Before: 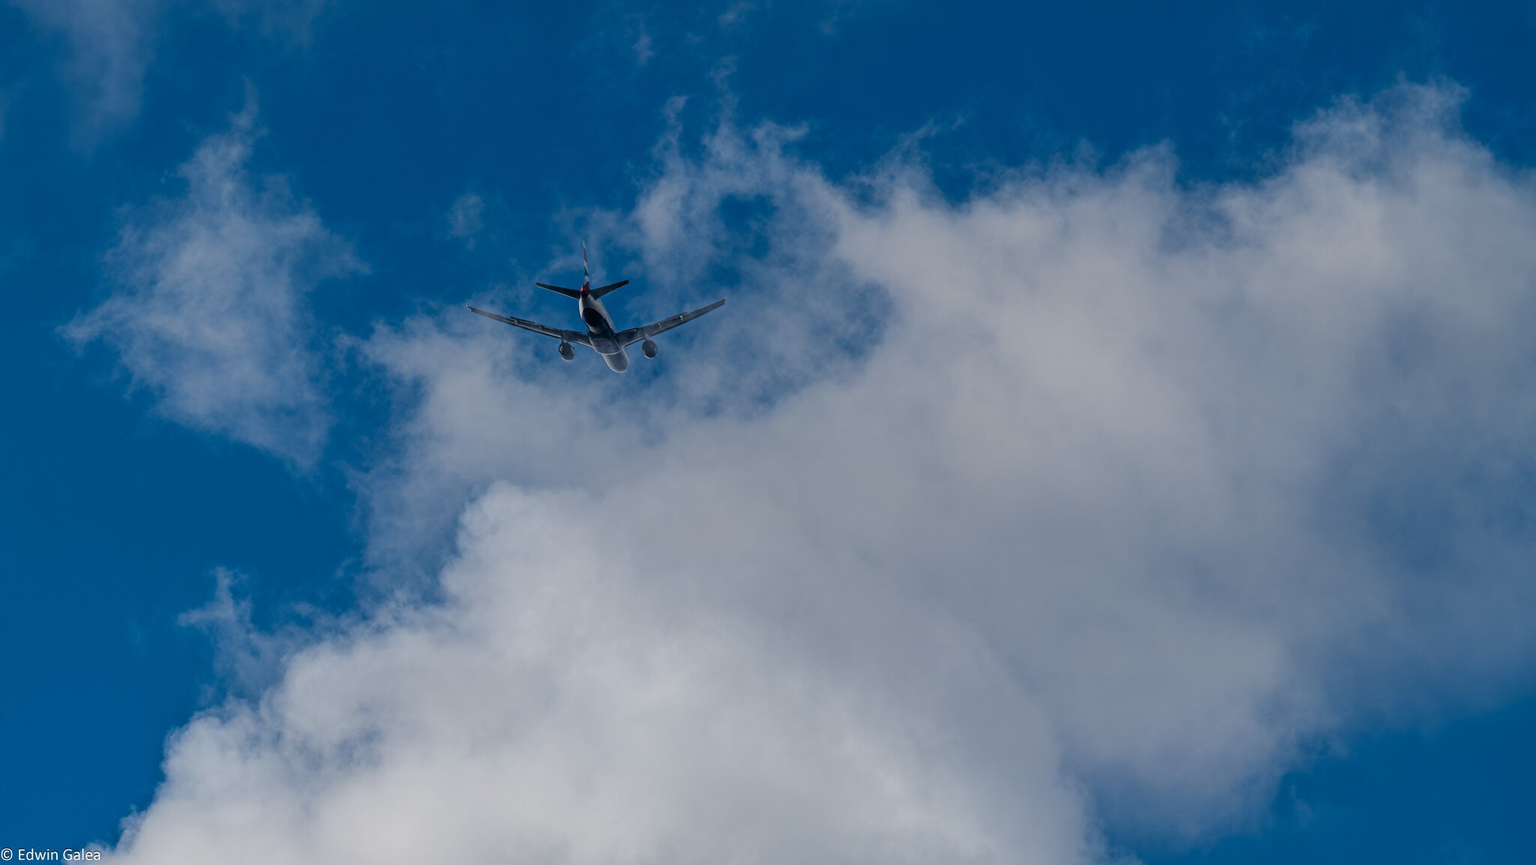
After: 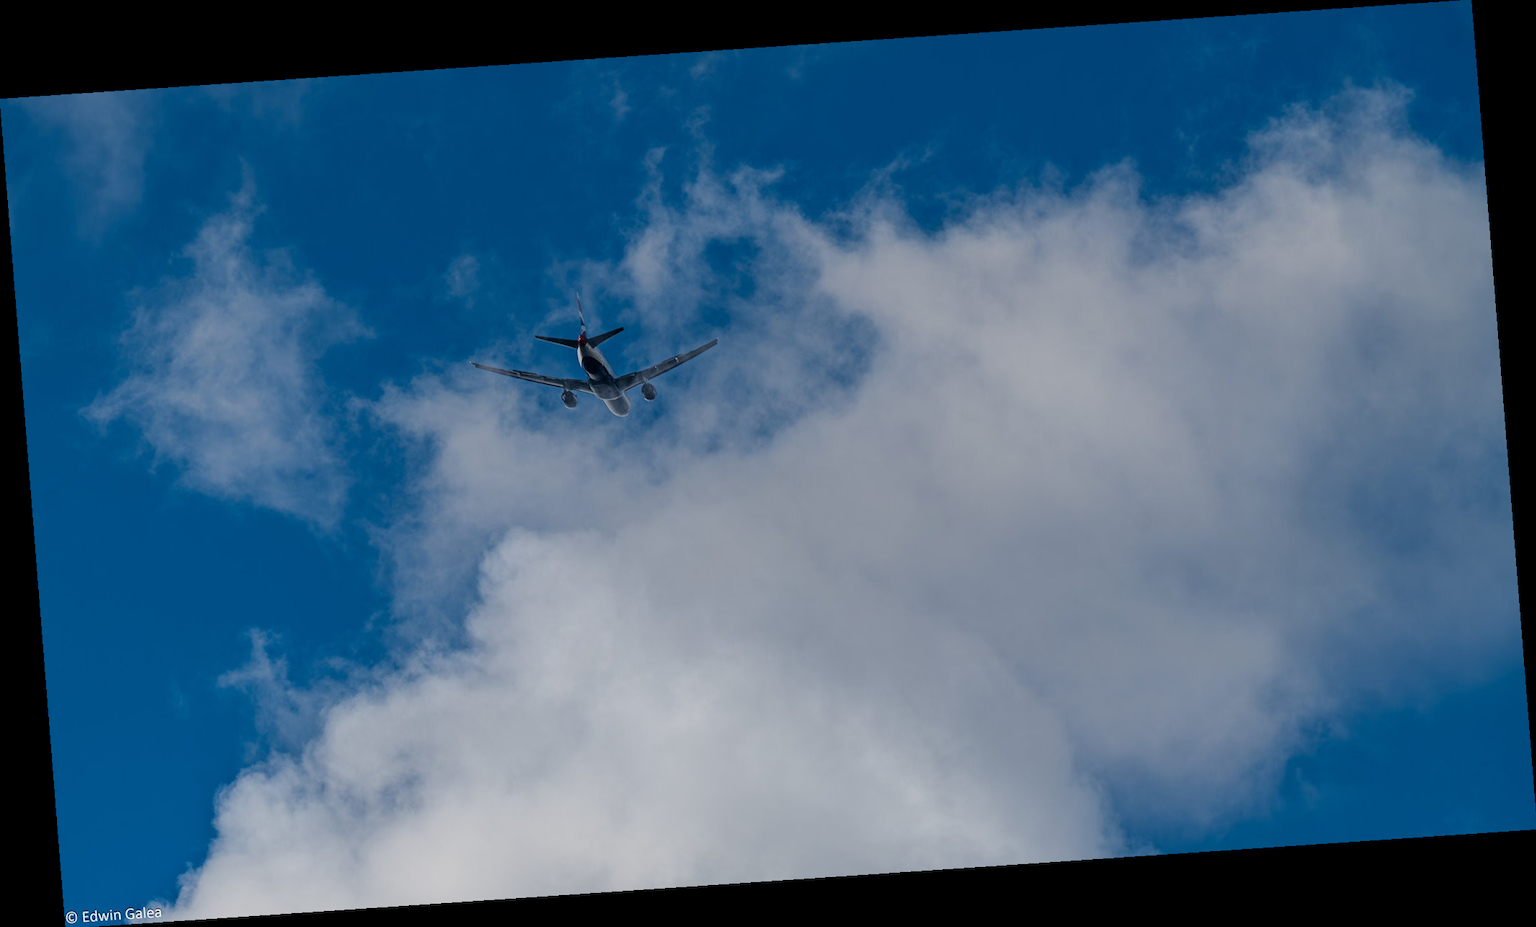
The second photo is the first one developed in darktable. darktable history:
exposure: compensate highlight preservation false
rotate and perspective: rotation -4.2°, shear 0.006, automatic cropping off
